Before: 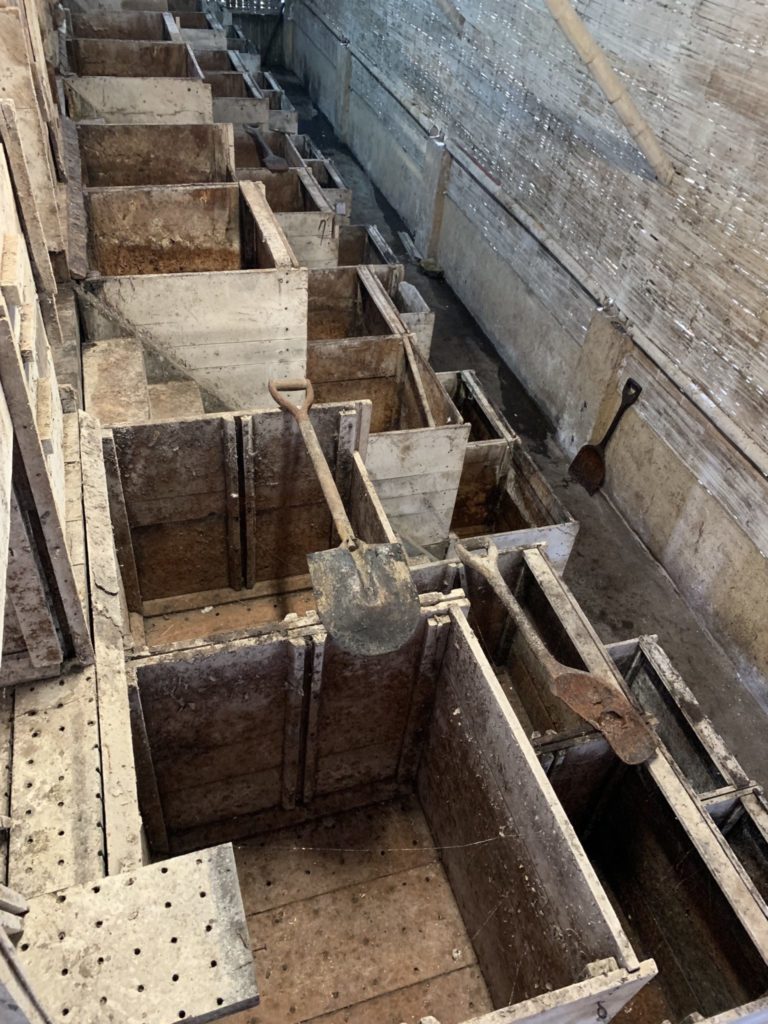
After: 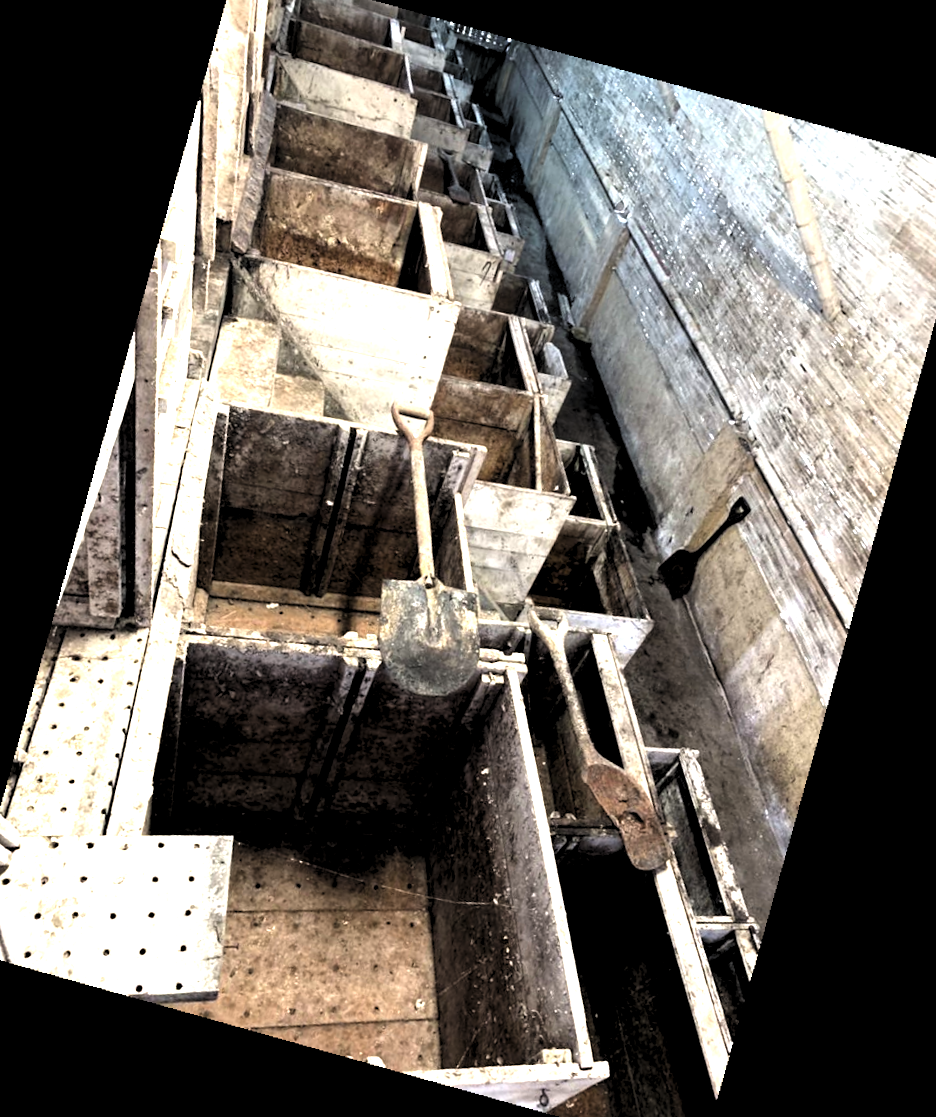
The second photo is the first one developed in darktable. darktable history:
rotate and perspective: rotation 13.27°, automatic cropping off
exposure: exposure 1 EV, compensate highlight preservation false
base curve: exposure shift 0, preserve colors none
crop and rotate: angle -2.38°
levels: levels [0.182, 0.542, 0.902]
